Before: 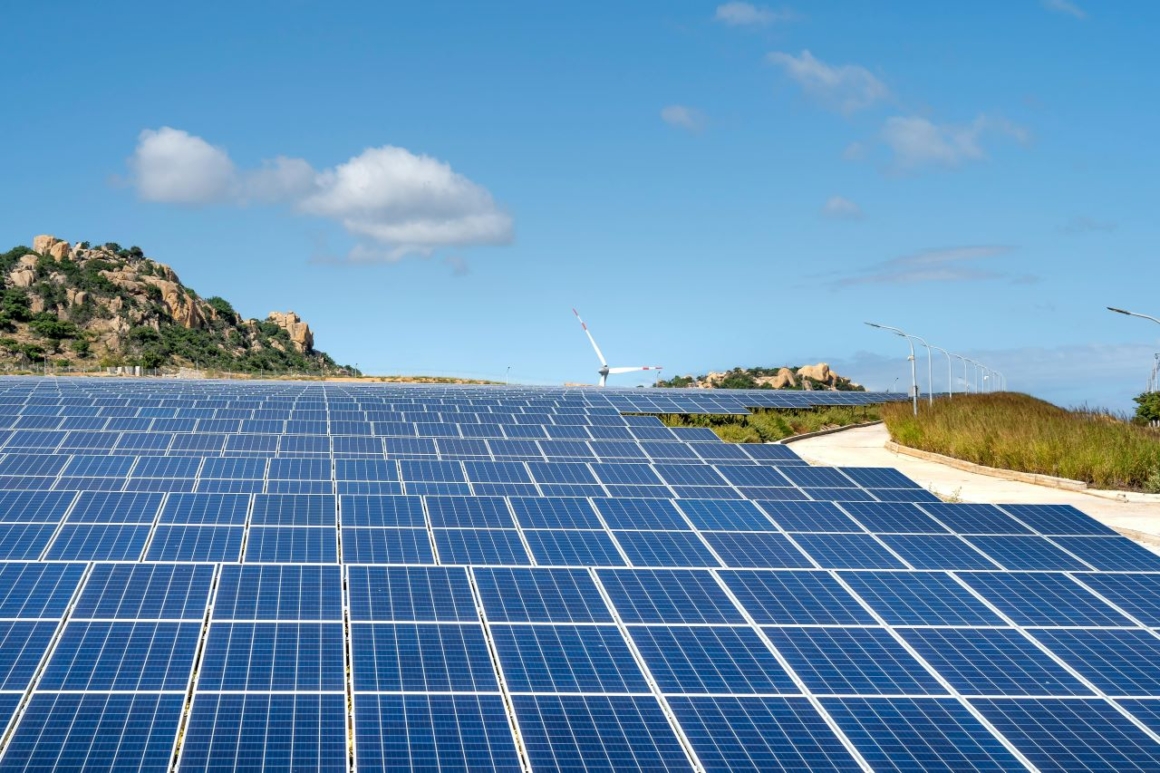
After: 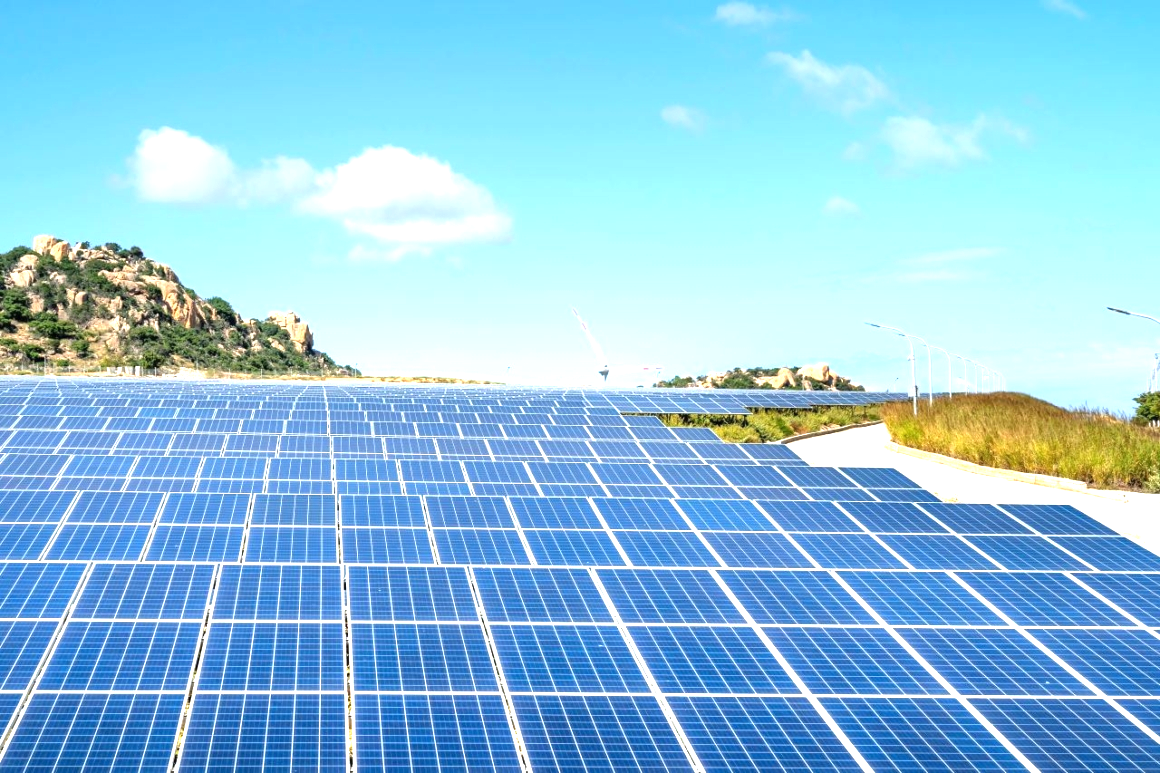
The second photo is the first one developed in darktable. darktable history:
white balance: emerald 1
exposure: black level correction 0, exposure 1.2 EV, compensate highlight preservation false
